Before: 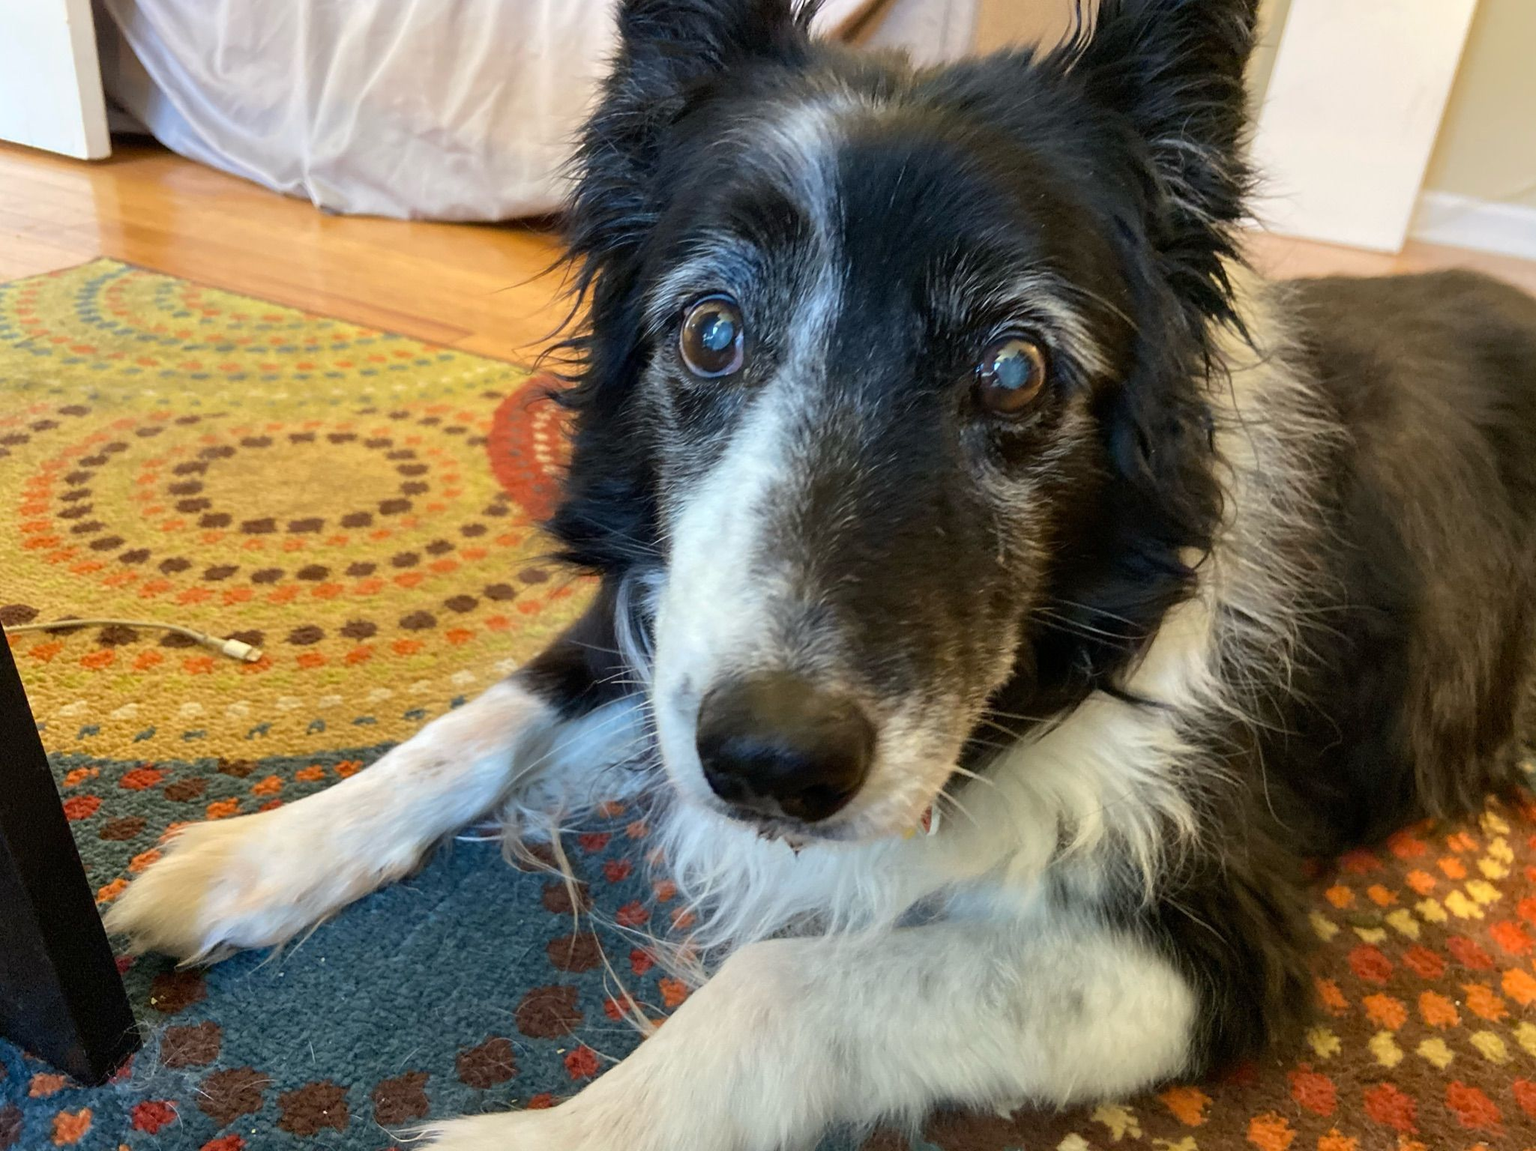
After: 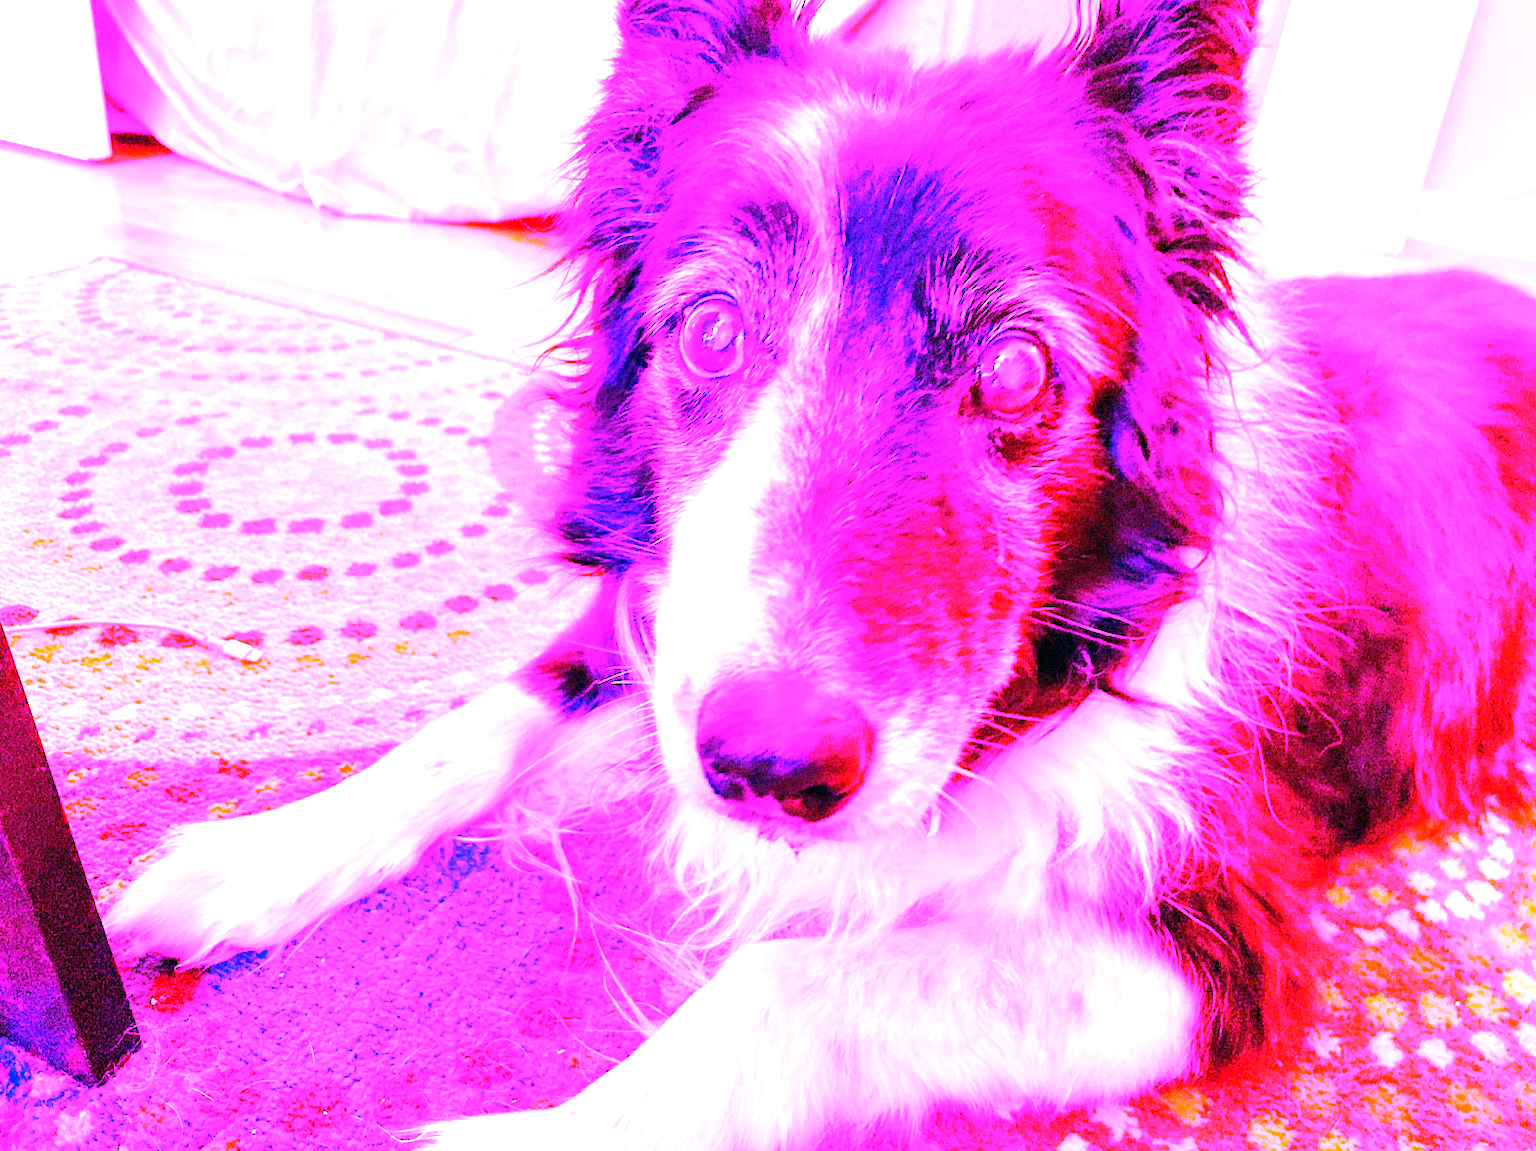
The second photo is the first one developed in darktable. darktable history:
color balance: lift [1, 0.998, 1.001, 1.002], gamma [1, 1.02, 1, 0.98], gain [1, 1.02, 1.003, 0.98]
white balance: red 8, blue 8
